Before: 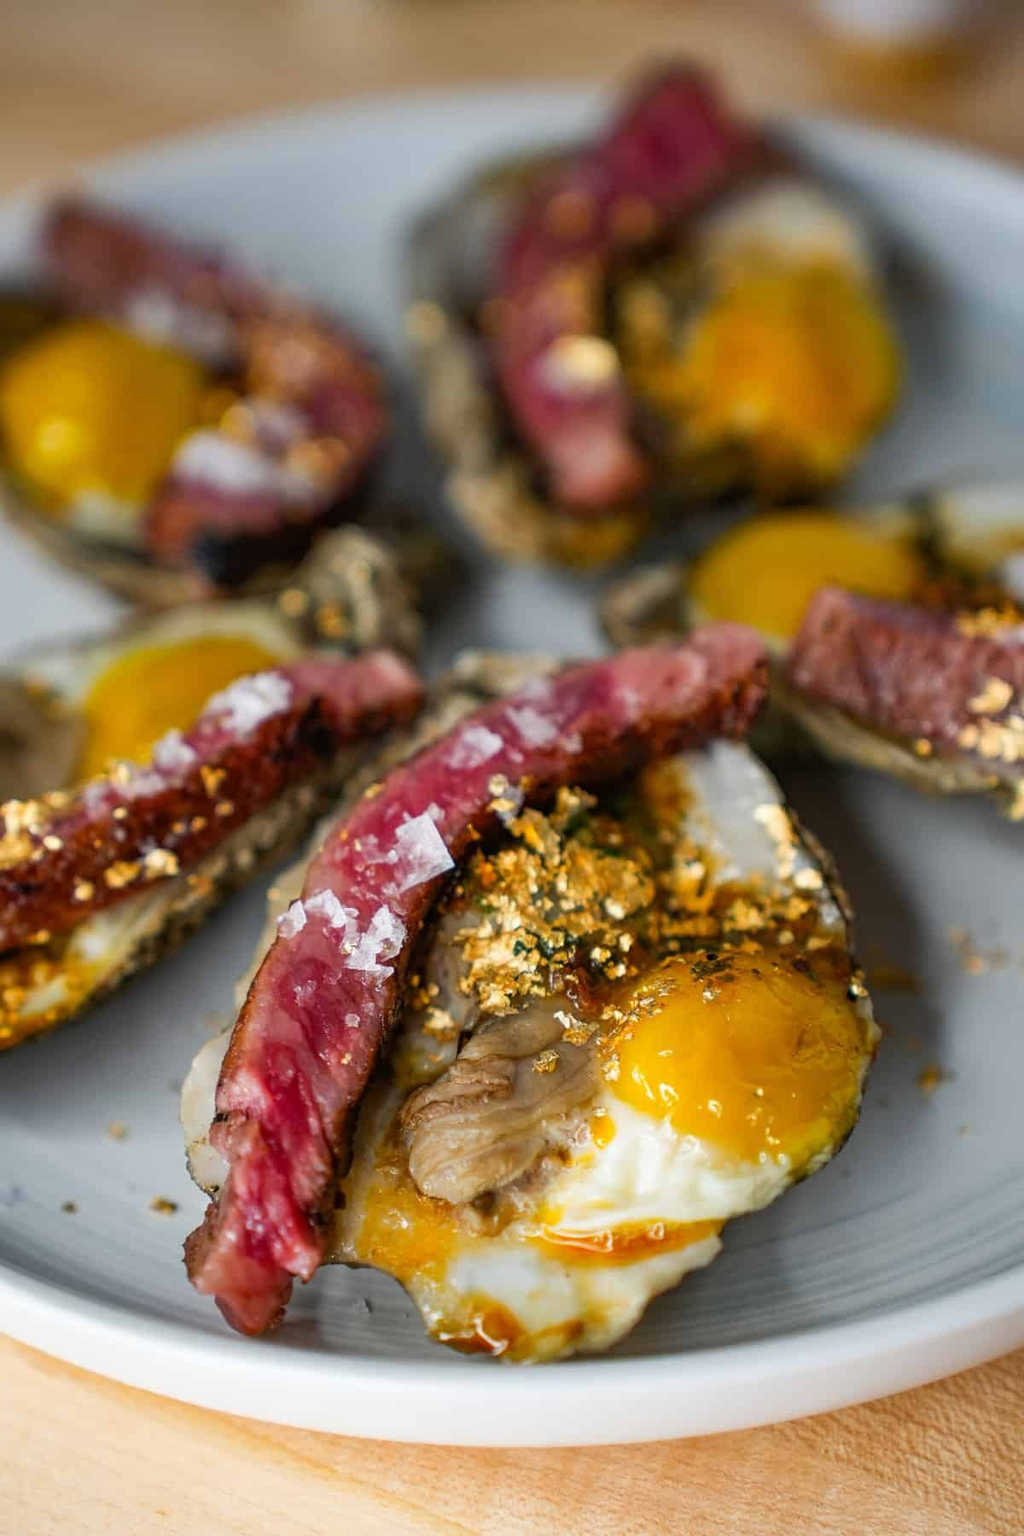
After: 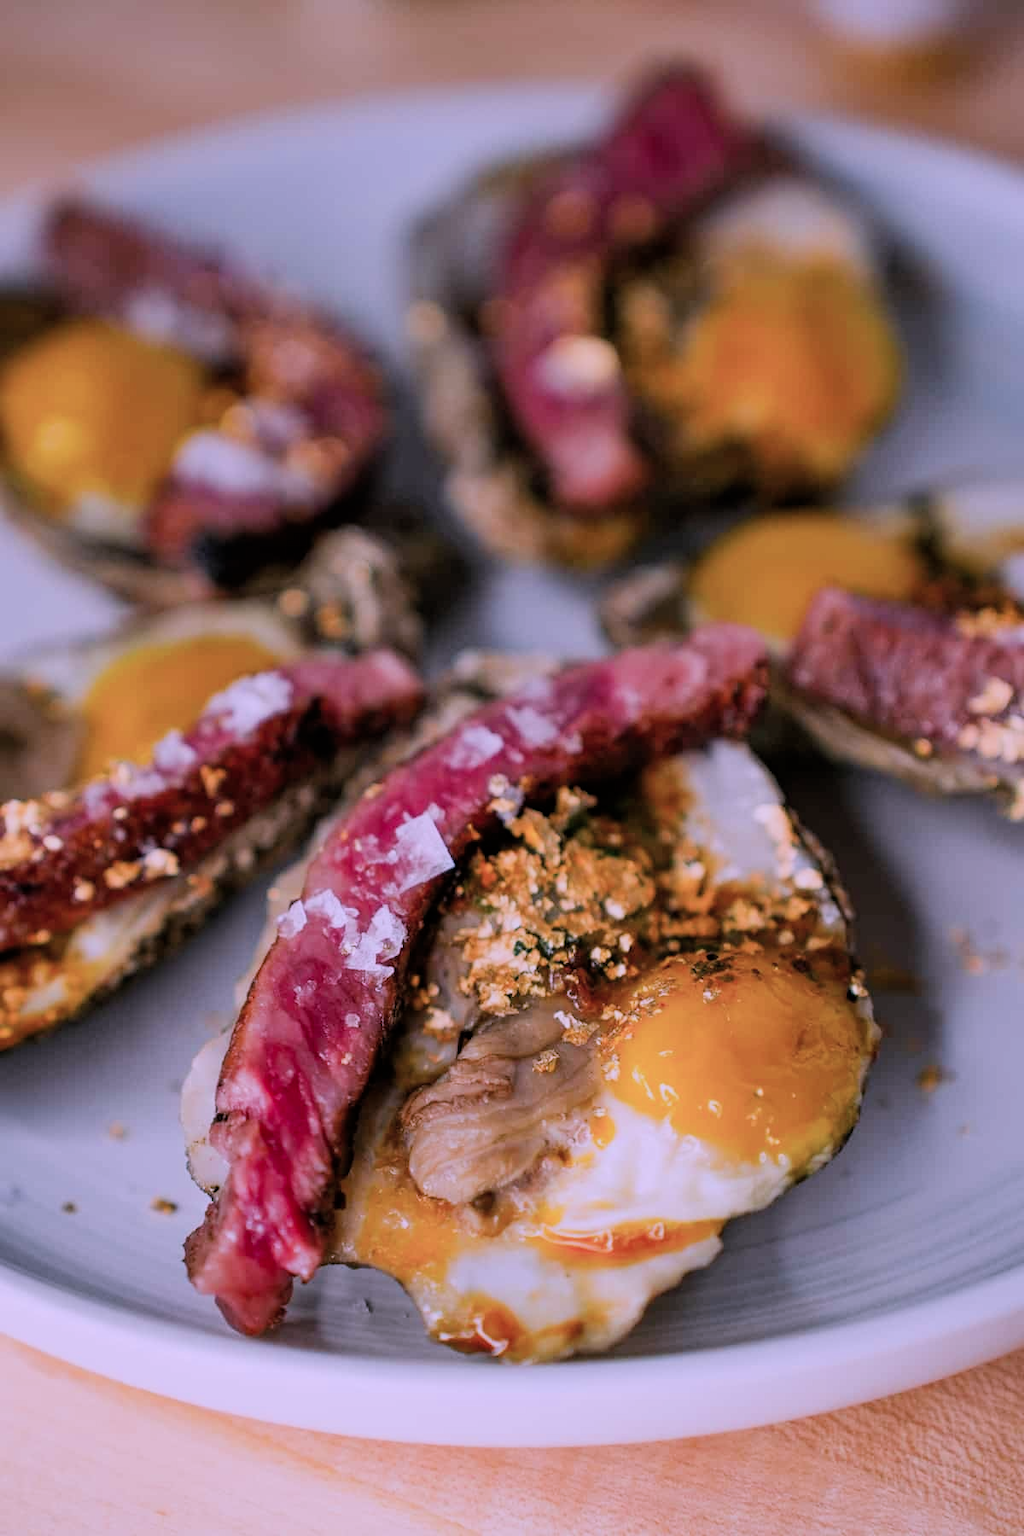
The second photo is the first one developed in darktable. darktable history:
color correction: highlights a* 15.13, highlights b* -25.09
filmic rgb: black relative exposure -7.65 EV, white relative exposure 4.56 EV, threshold 2.94 EV, hardness 3.61, enable highlight reconstruction true
